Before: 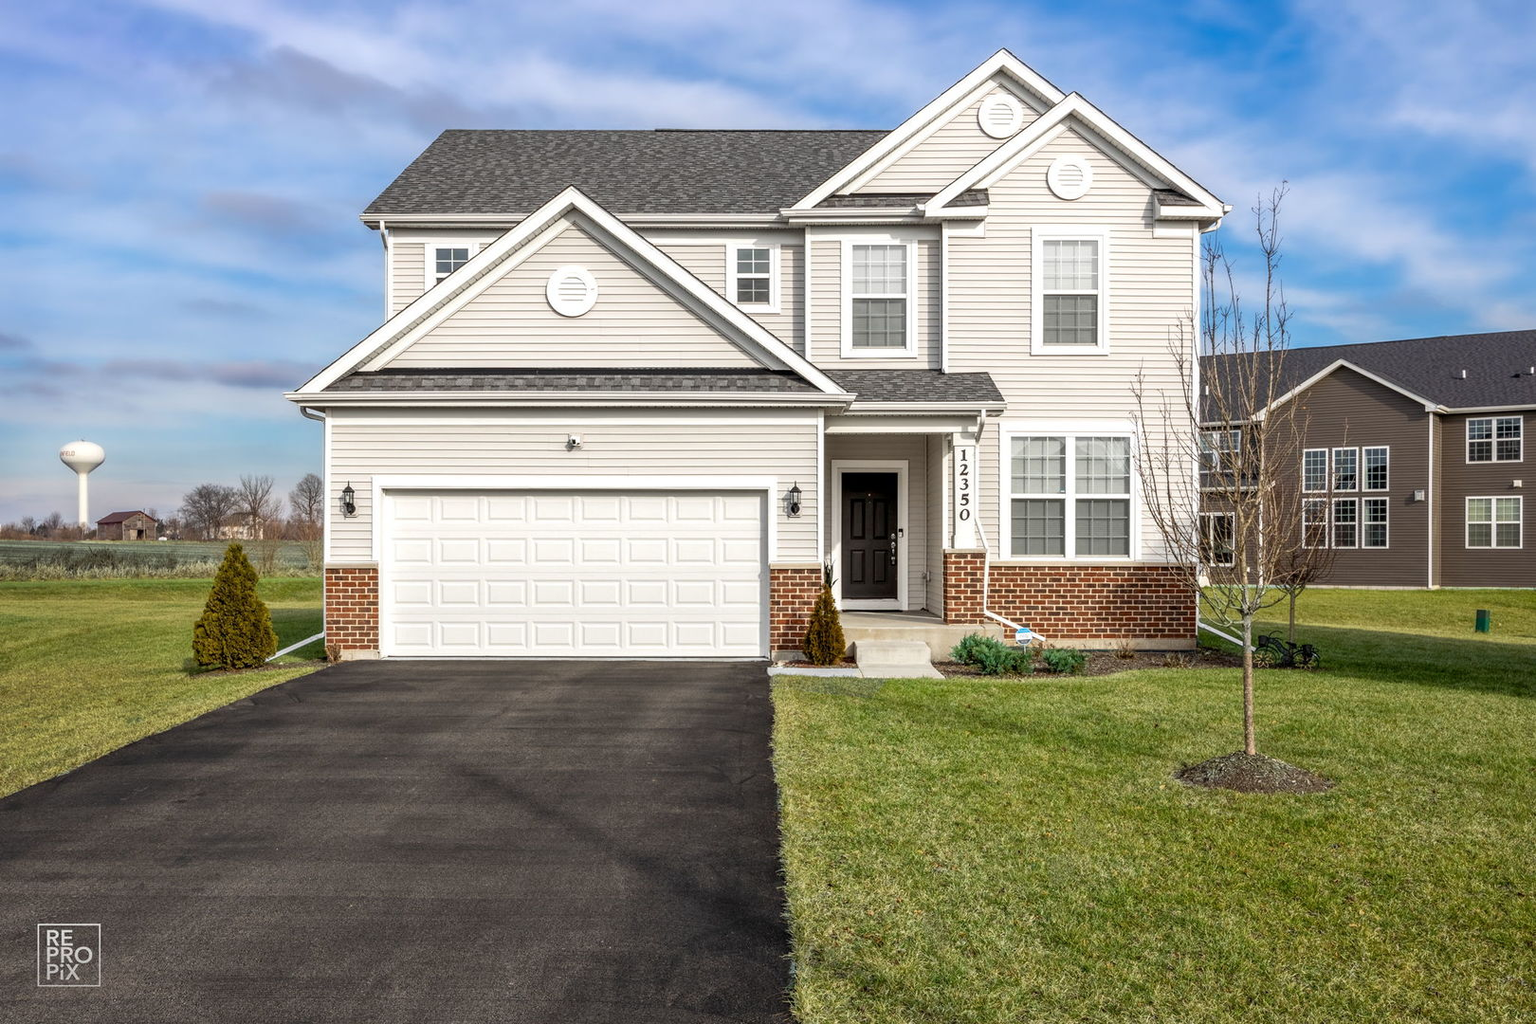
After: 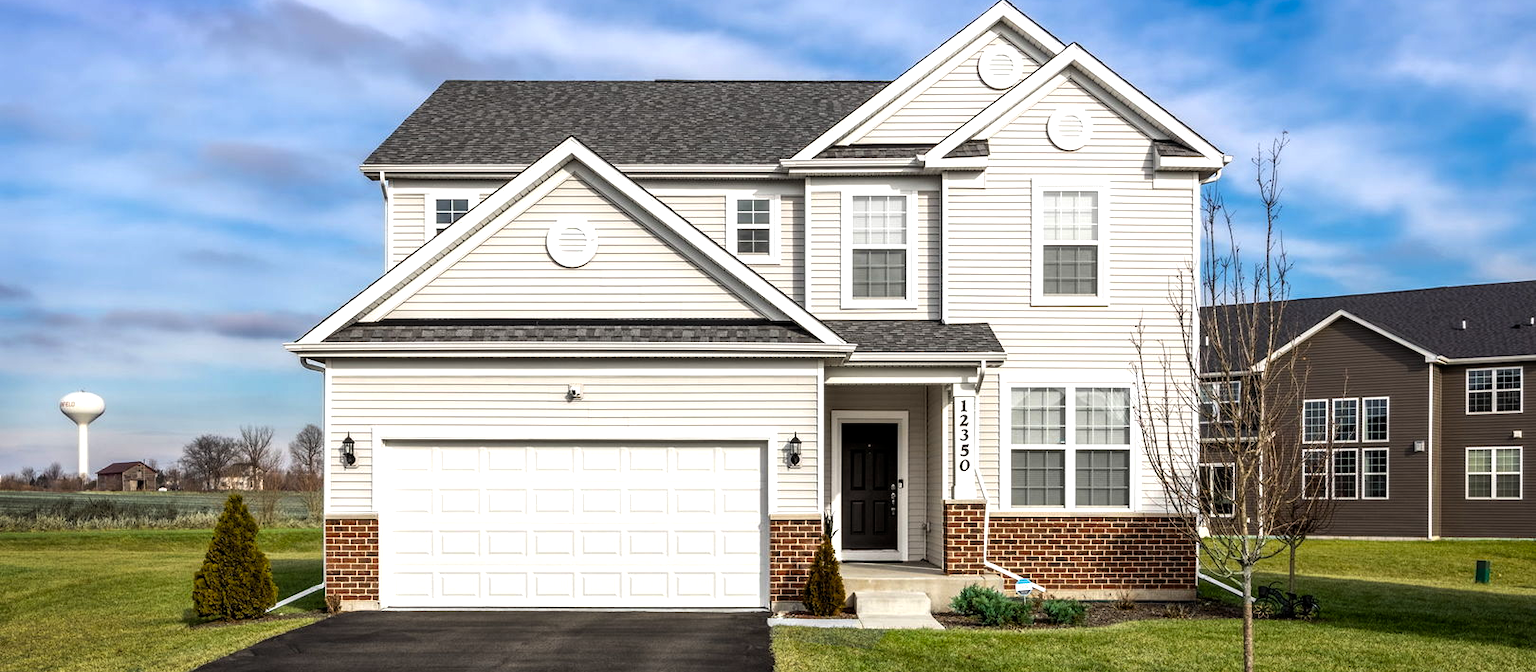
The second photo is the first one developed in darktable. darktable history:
crop and rotate: top 4.848%, bottom 29.503%
color balance rgb: shadows lift › luminance -10%, power › luminance -9%, linear chroma grading › global chroma 10%, global vibrance 10%, contrast 15%, saturation formula JzAzBz (2021)
